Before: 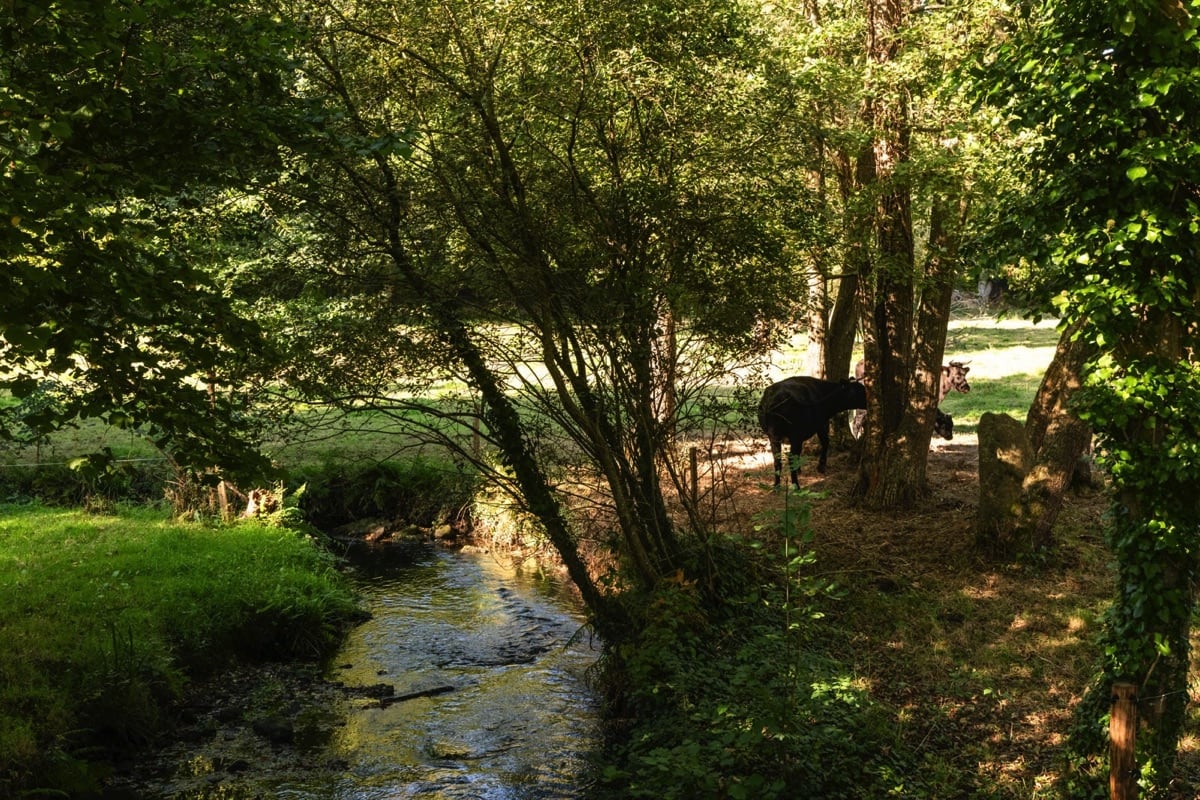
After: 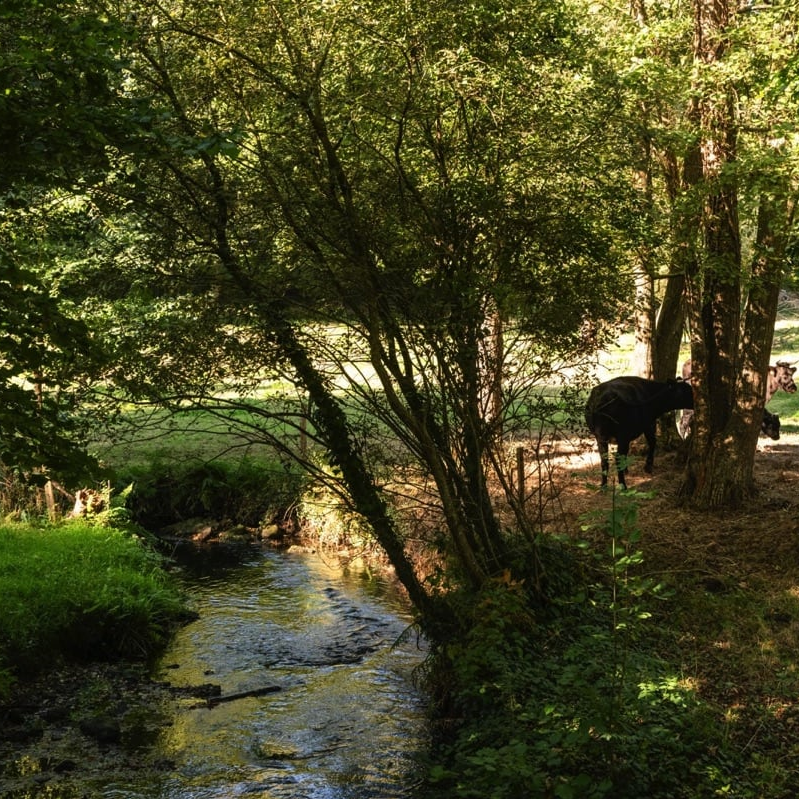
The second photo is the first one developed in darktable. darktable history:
crop and rotate: left 14.483%, right 18.898%
